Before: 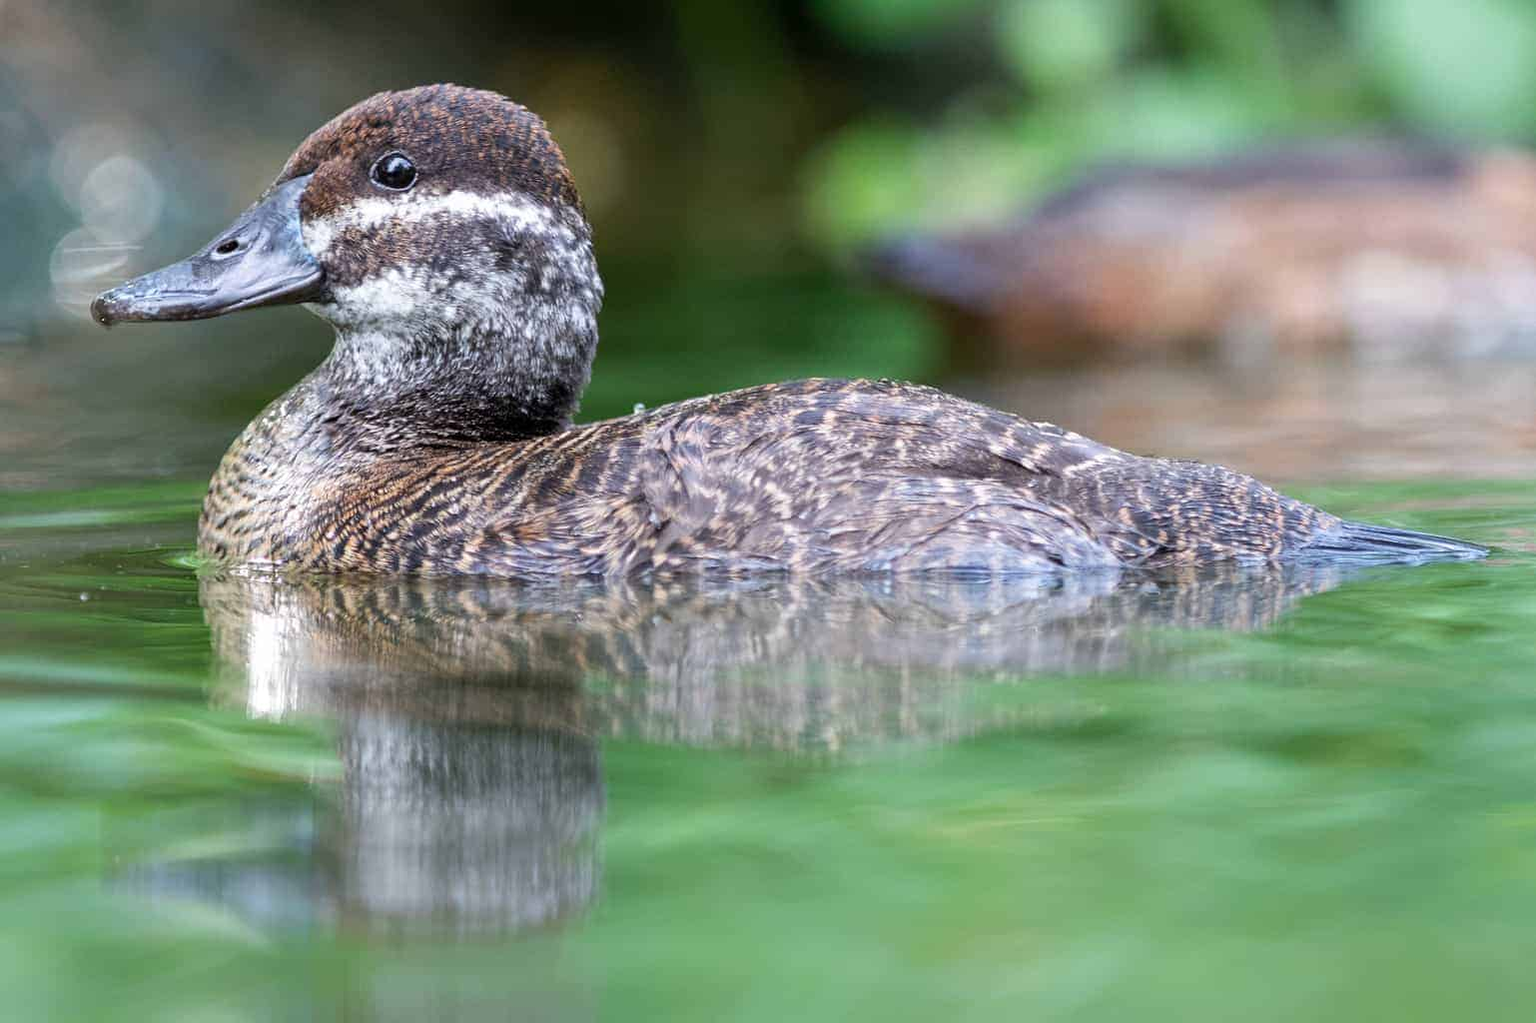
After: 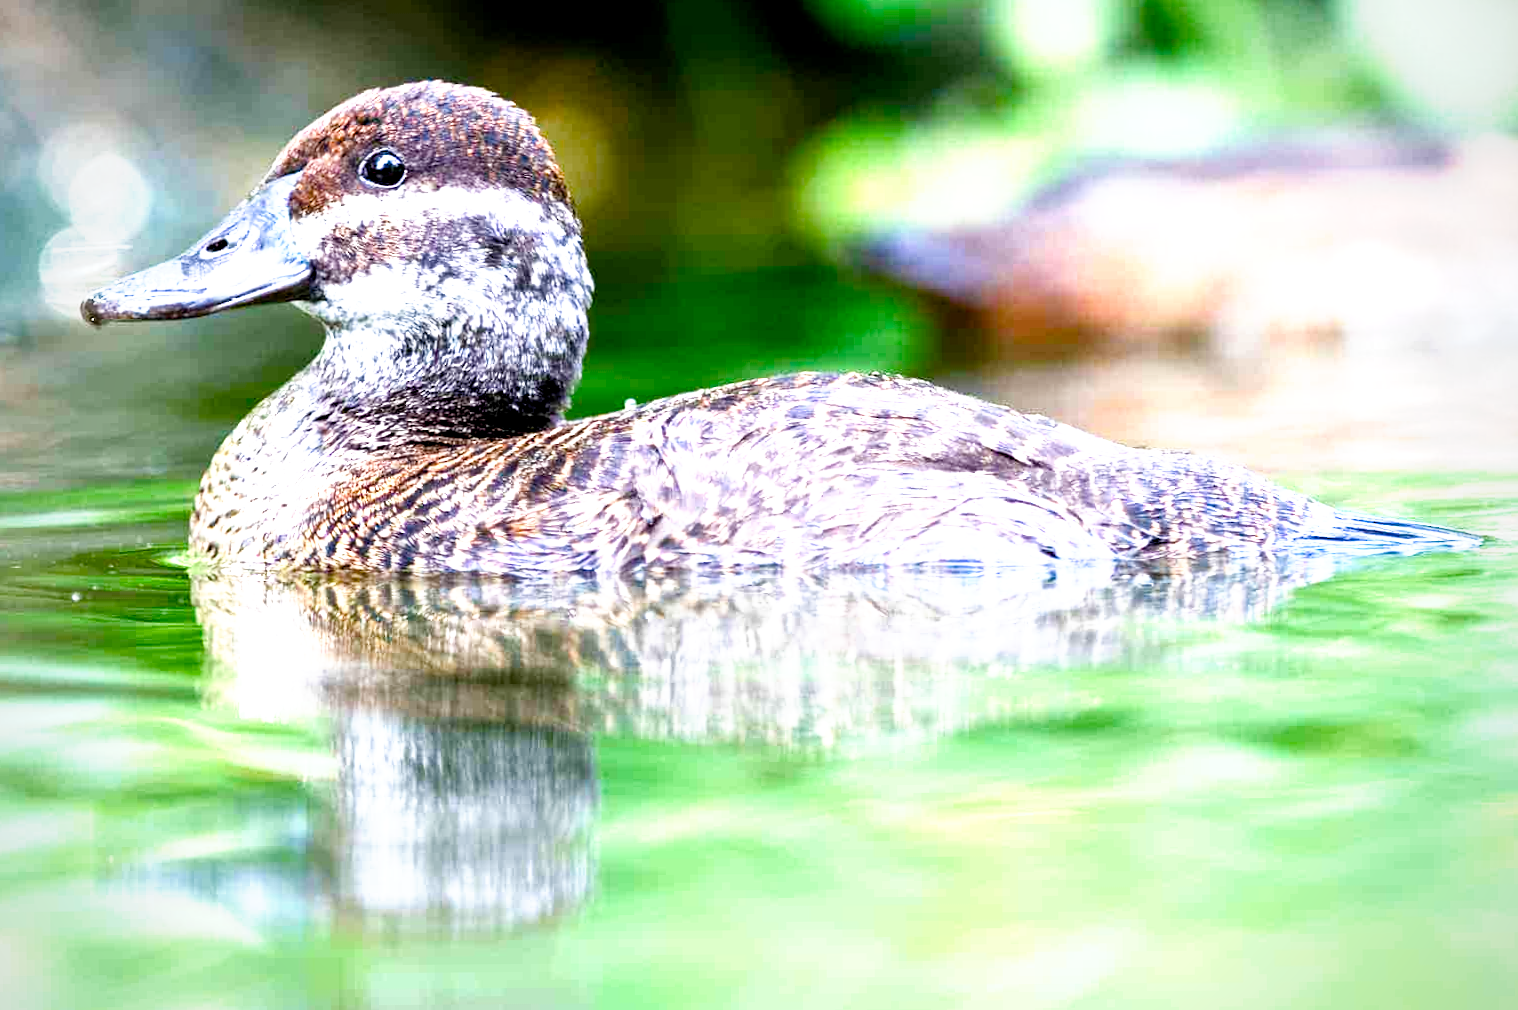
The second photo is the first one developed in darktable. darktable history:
color balance rgb: shadows lift › luminance -9.41%, highlights gain › luminance 17.6%, global offset › luminance -1.45%, perceptual saturation grading › highlights -17.77%, perceptual saturation grading › mid-tones 33.1%, perceptual saturation grading › shadows 50.52%, global vibrance 24.22%
tone curve: curves: ch0 [(0, 0) (0.003, 0.001) (0.011, 0.005) (0.025, 0.01) (0.044, 0.019) (0.069, 0.029) (0.1, 0.042) (0.136, 0.078) (0.177, 0.129) (0.224, 0.182) (0.277, 0.246) (0.335, 0.318) (0.399, 0.396) (0.468, 0.481) (0.543, 0.573) (0.623, 0.672) (0.709, 0.777) (0.801, 0.881) (0.898, 0.975) (1, 1)], preserve colors none
vignetting: fall-off radius 81.94%
white balance: emerald 1
exposure: black level correction 0, exposure 1 EV, compensate exposure bias true, compensate highlight preservation false
crop: top 0.05%, bottom 0.098%
rotate and perspective: rotation -0.45°, automatic cropping original format, crop left 0.008, crop right 0.992, crop top 0.012, crop bottom 0.988
